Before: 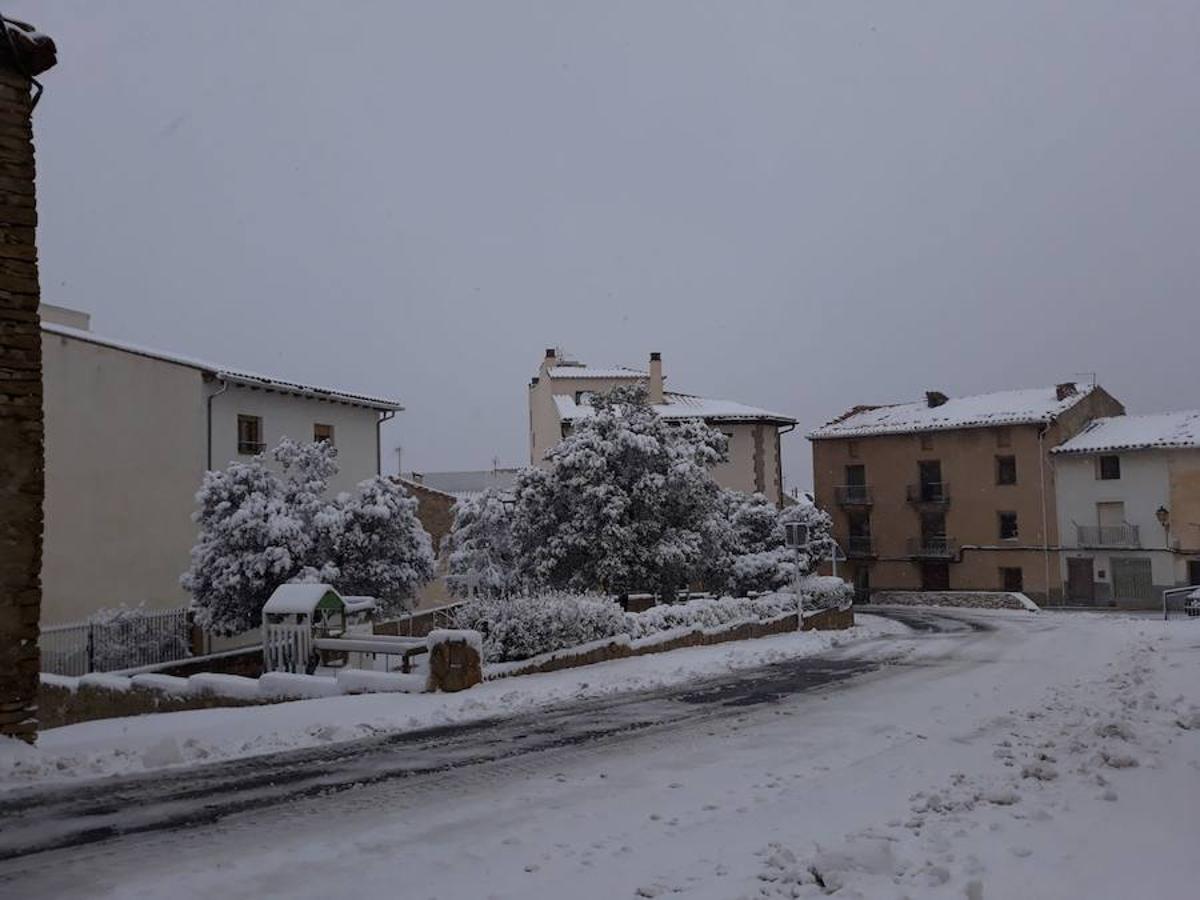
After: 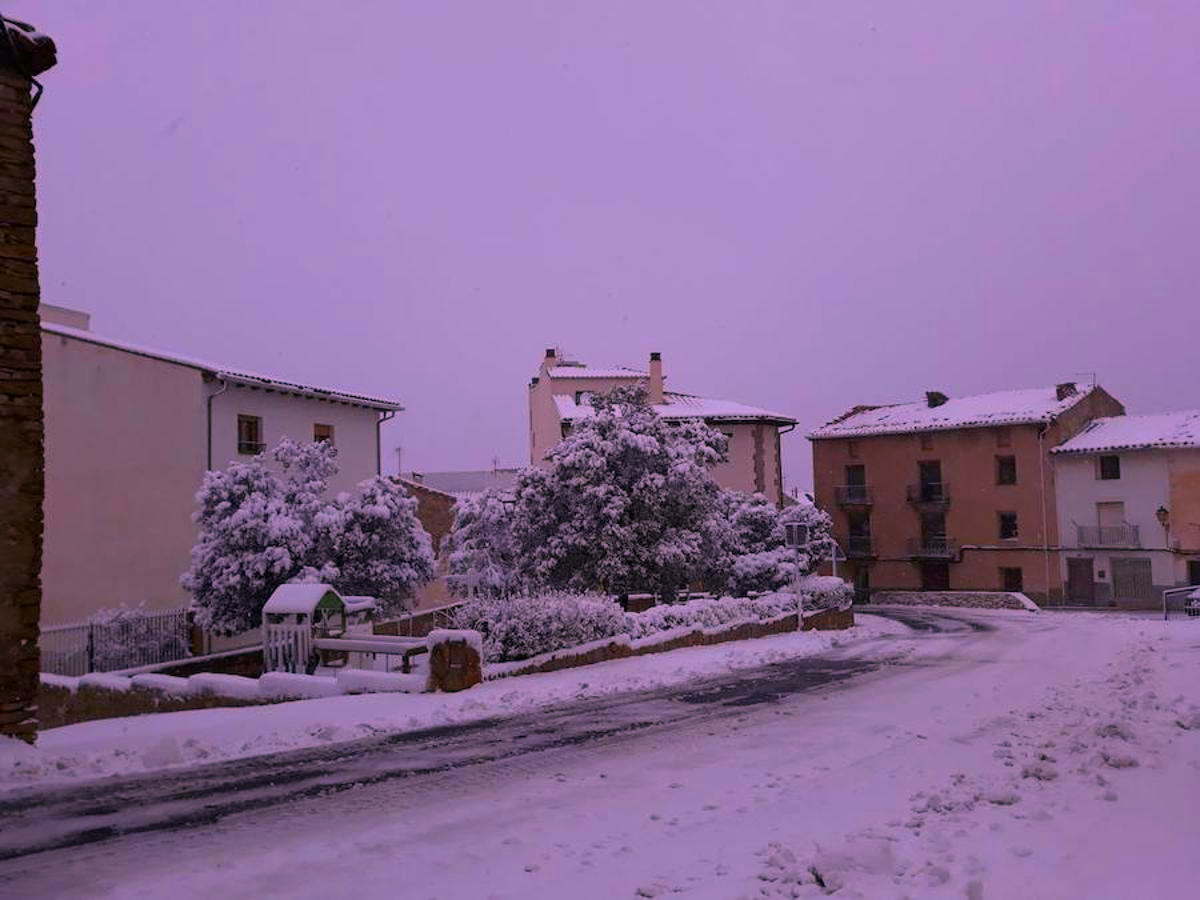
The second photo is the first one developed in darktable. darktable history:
contrast brightness saturation: saturation -0.05
color correction: highlights a* 19.5, highlights b* -11.53, saturation 1.69
